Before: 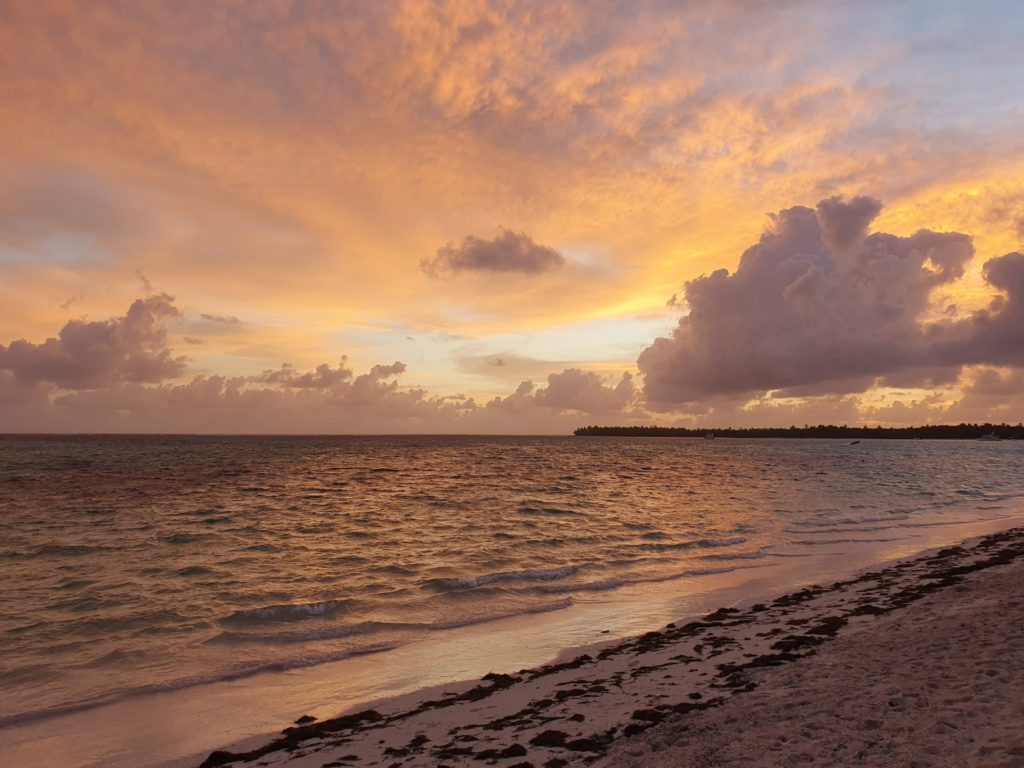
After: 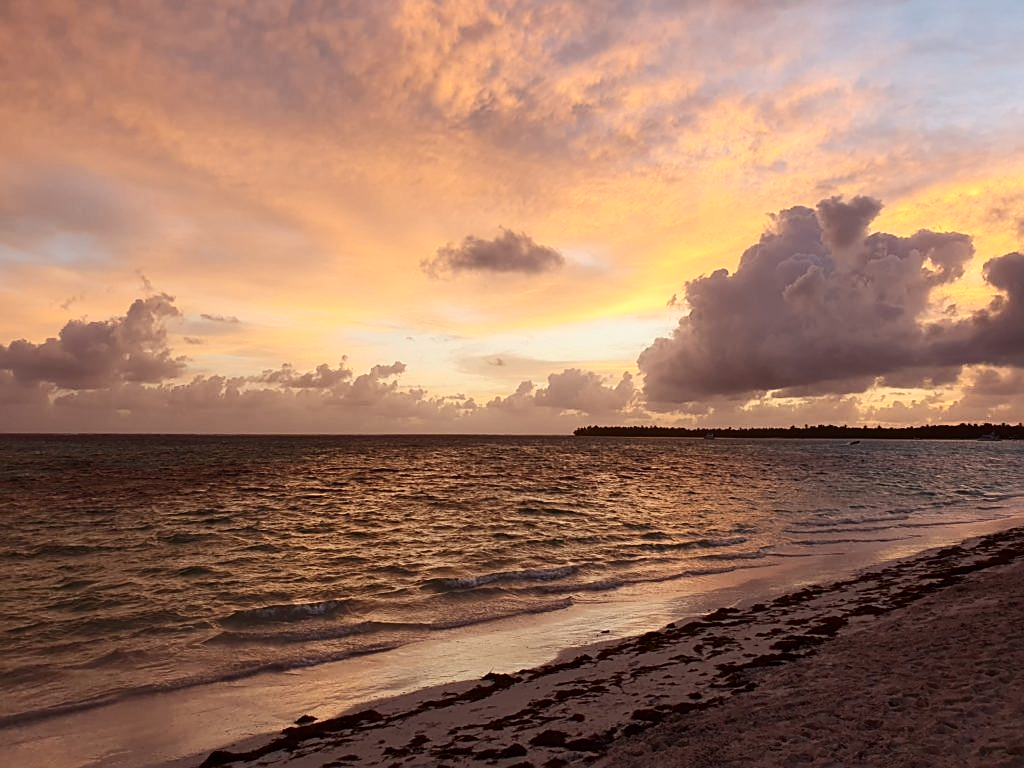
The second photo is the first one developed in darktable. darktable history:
sharpen: on, module defaults
contrast brightness saturation: contrast 0.27
